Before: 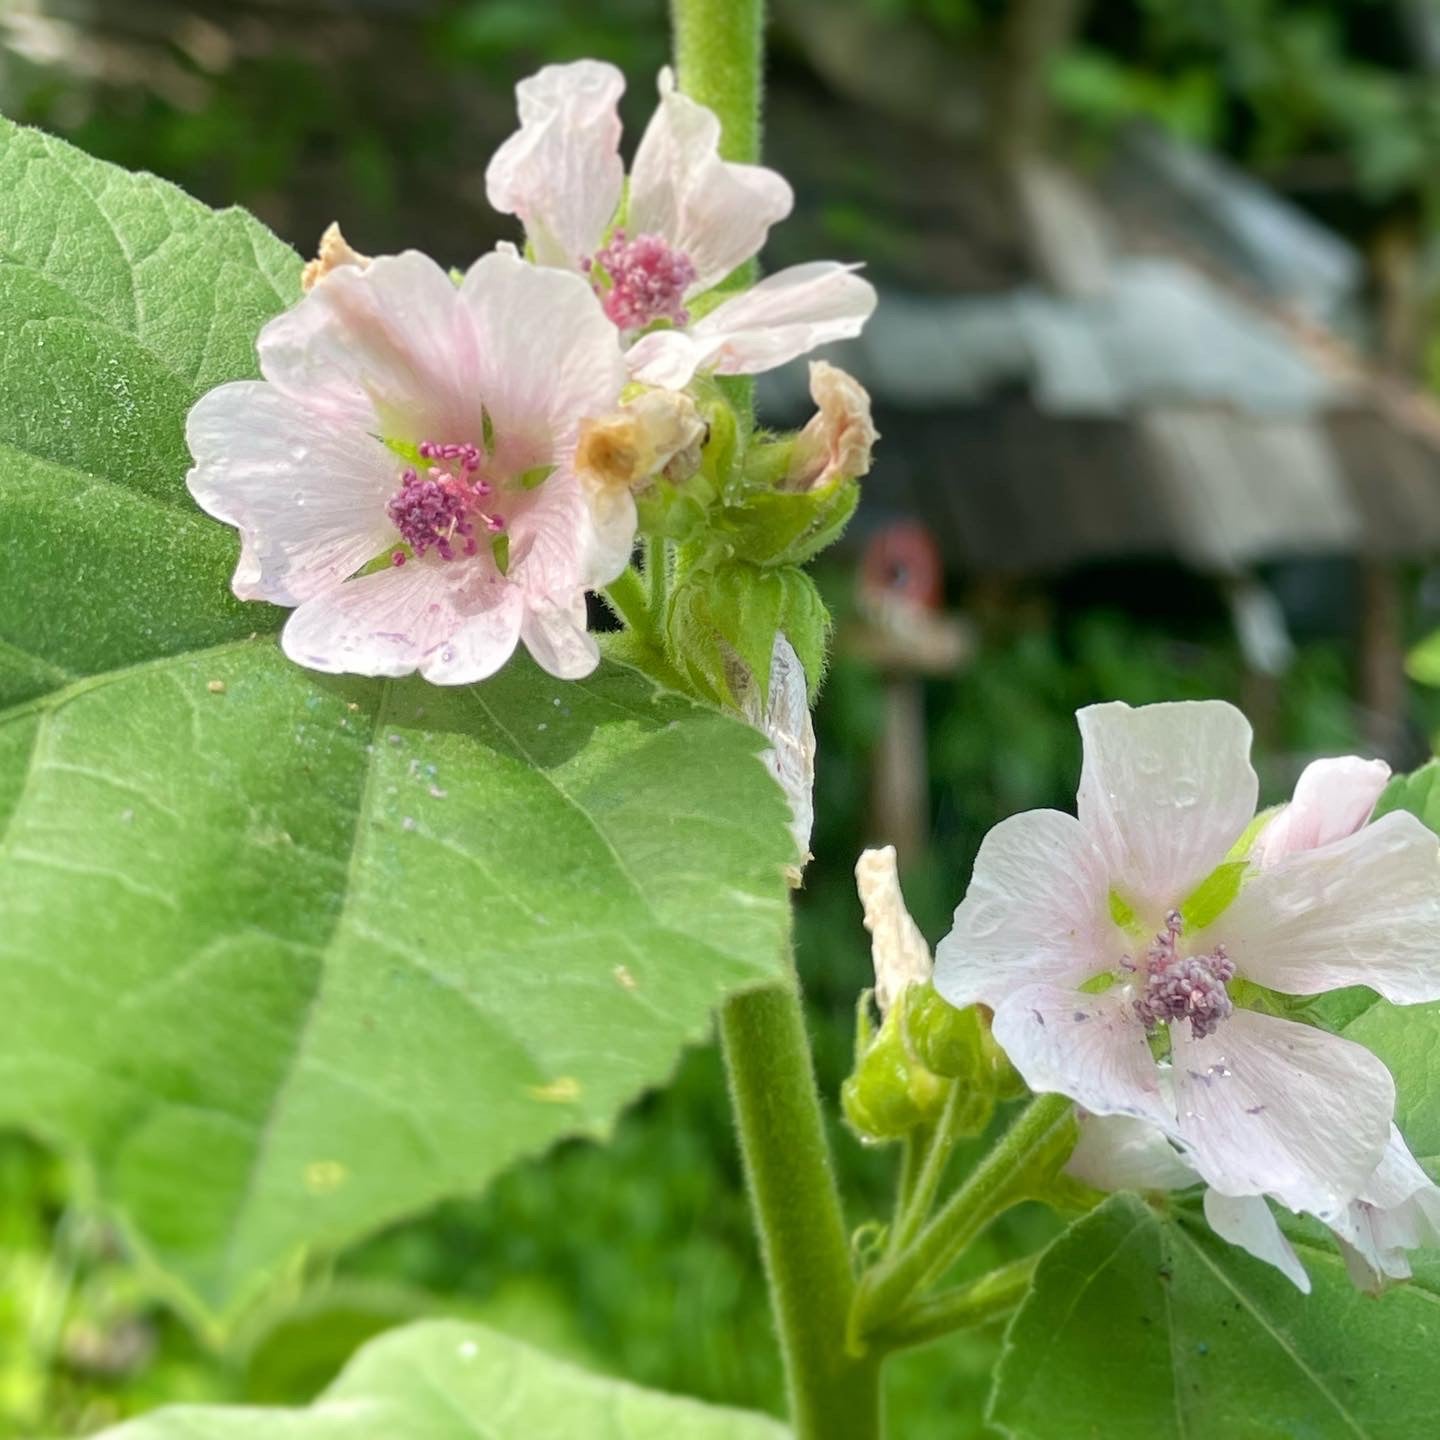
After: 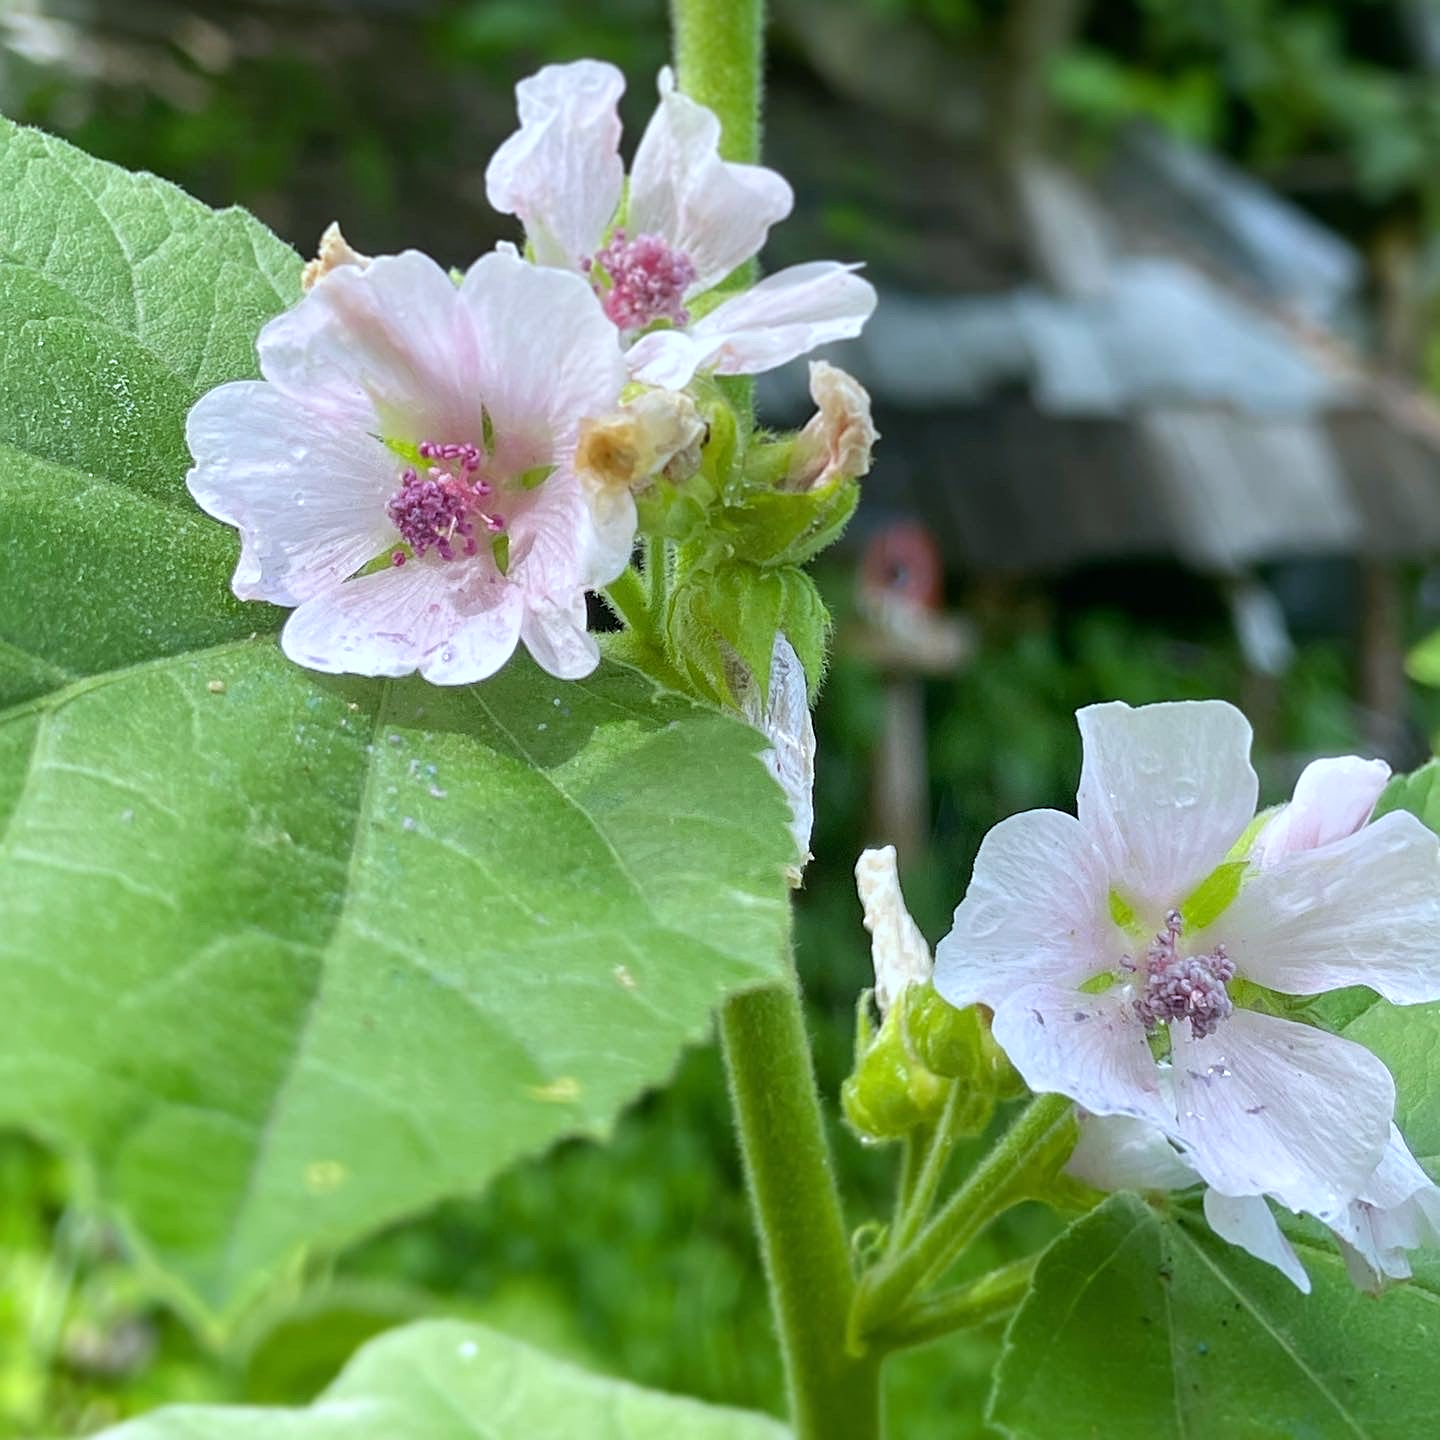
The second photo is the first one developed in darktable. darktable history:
white balance: red 0.926, green 1.003, blue 1.133
sharpen: on, module defaults
